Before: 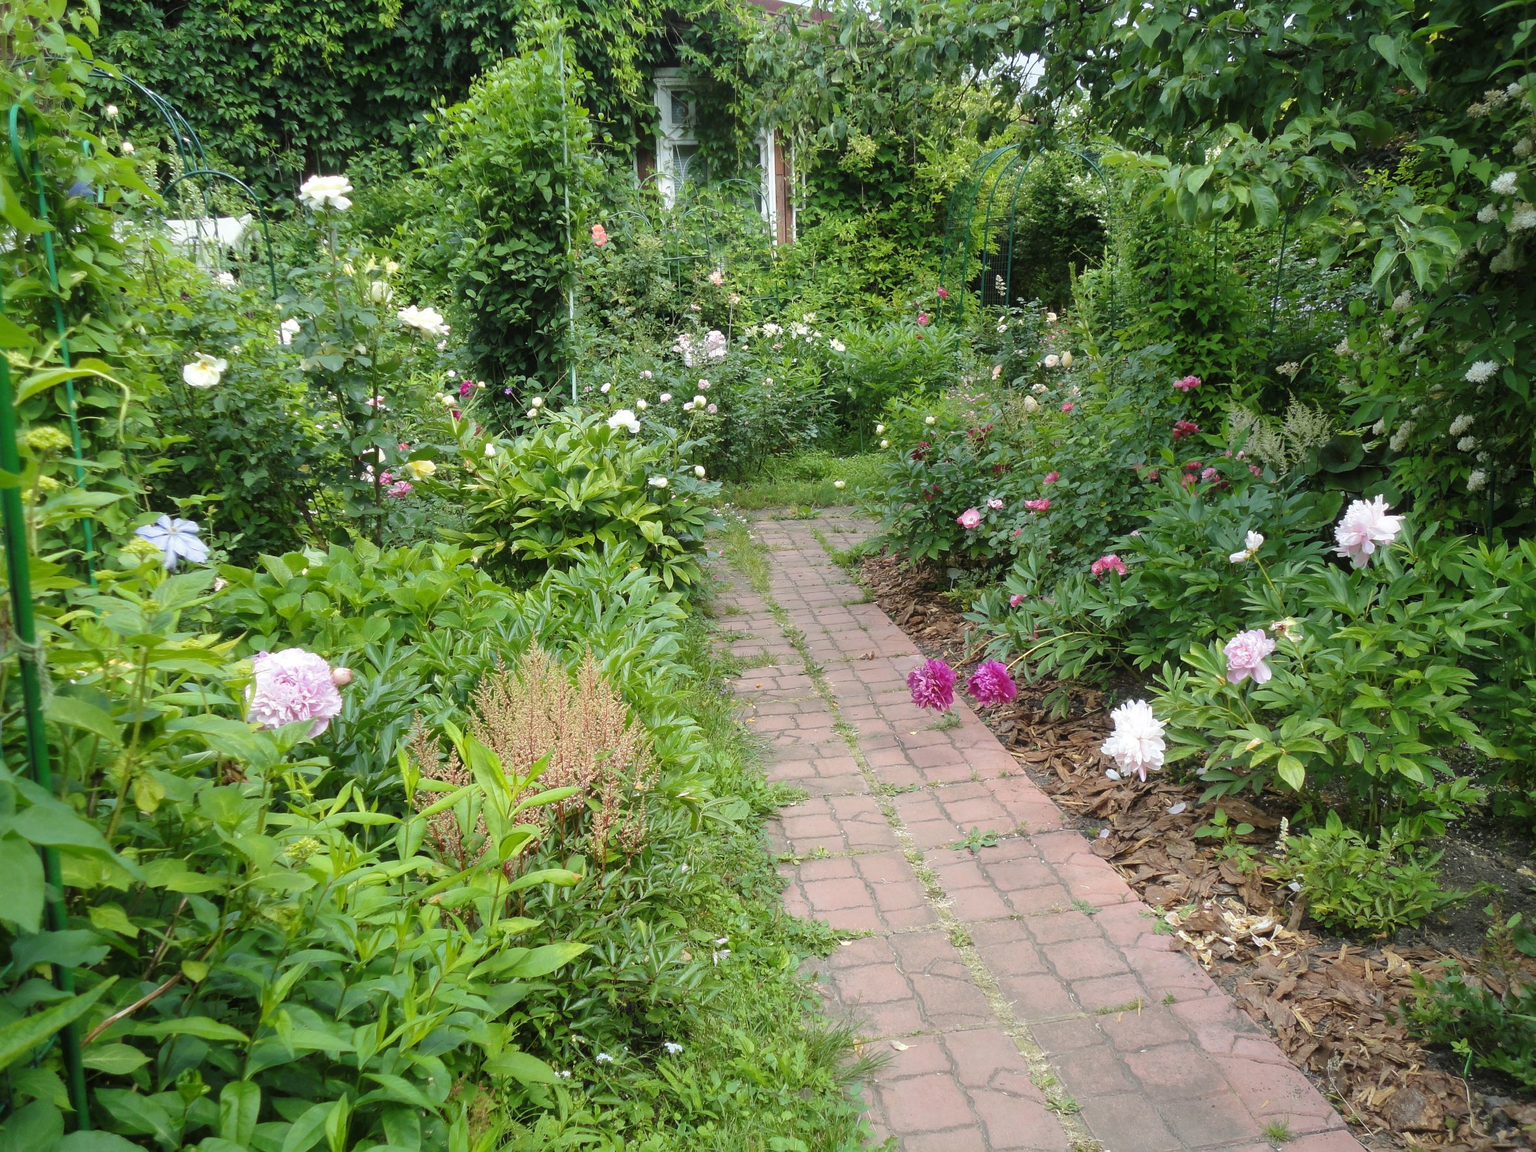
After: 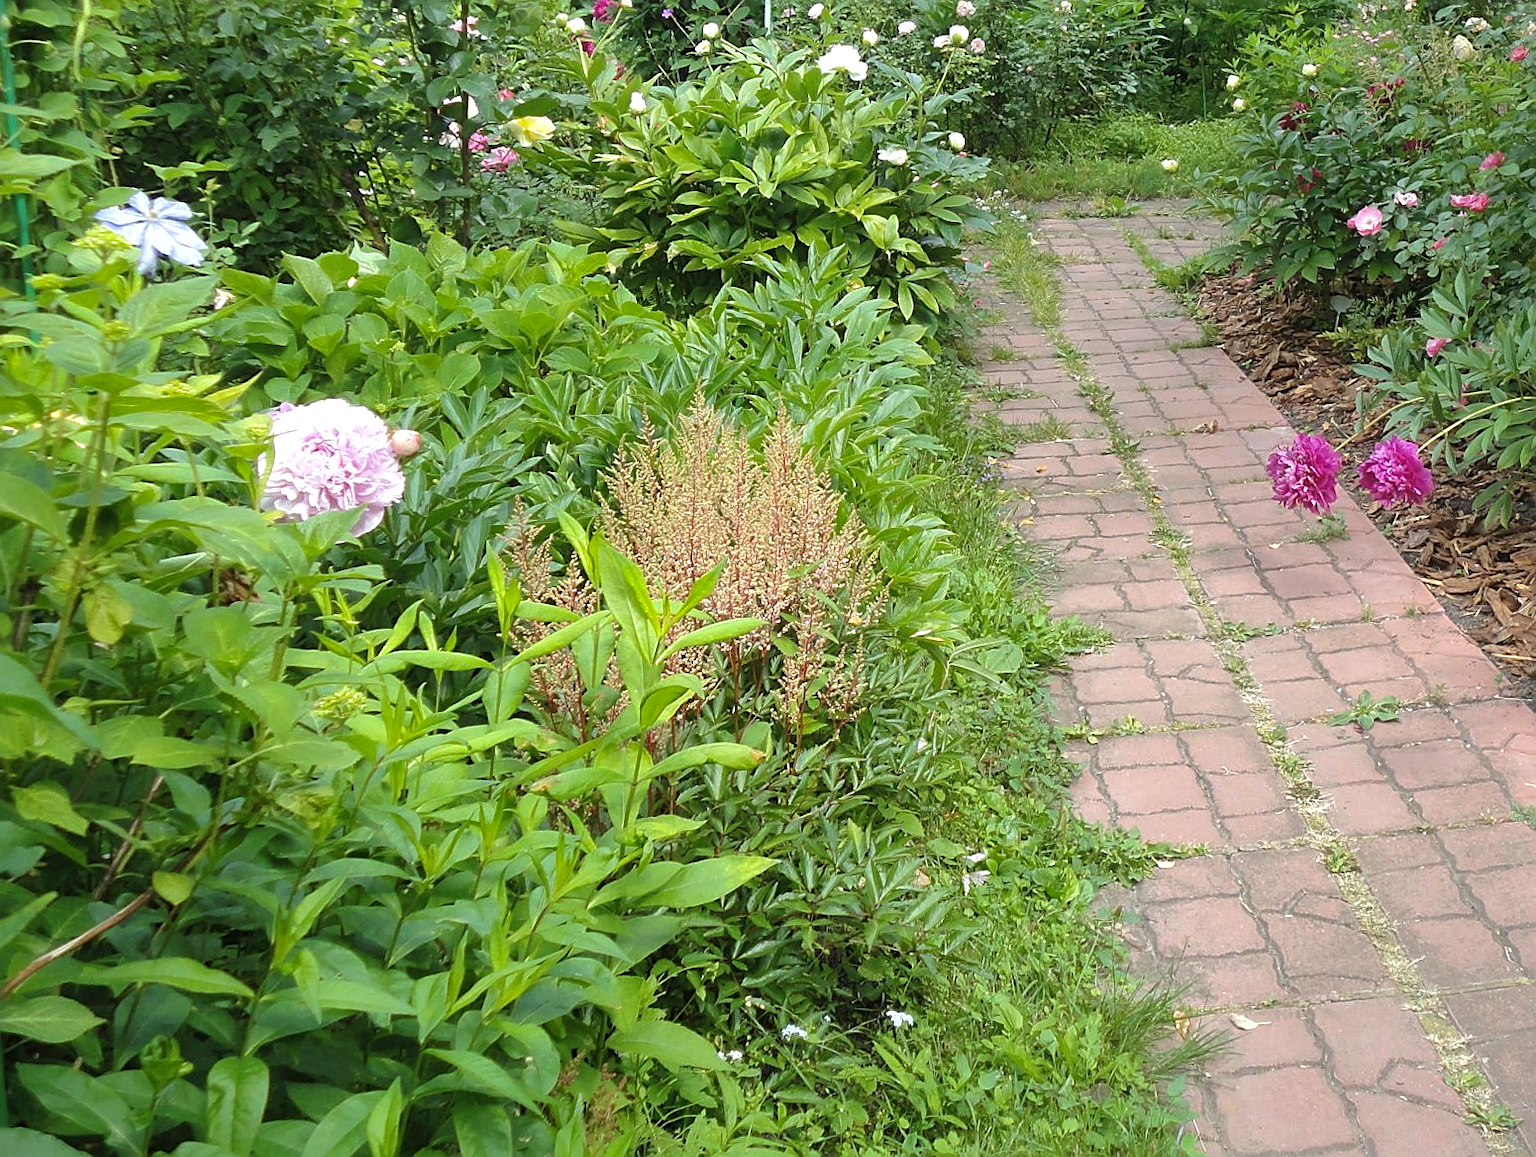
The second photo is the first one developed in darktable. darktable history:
crop and rotate: angle -1.1°, left 3.706%, top 32.352%, right 29.014%
tone equalizer: -8 EV -0.391 EV, -7 EV -0.412 EV, -6 EV -0.327 EV, -5 EV -0.208 EV, -3 EV 0.197 EV, -2 EV 0.35 EV, -1 EV 0.381 EV, +0 EV 0.401 EV, smoothing diameter 2.11%, edges refinement/feathering 23.43, mask exposure compensation -1.57 EV, filter diffusion 5
sharpen: on, module defaults
exposure: compensate highlight preservation false
shadows and highlights: on, module defaults
vignetting: fall-off start 116.65%, fall-off radius 59.59%
